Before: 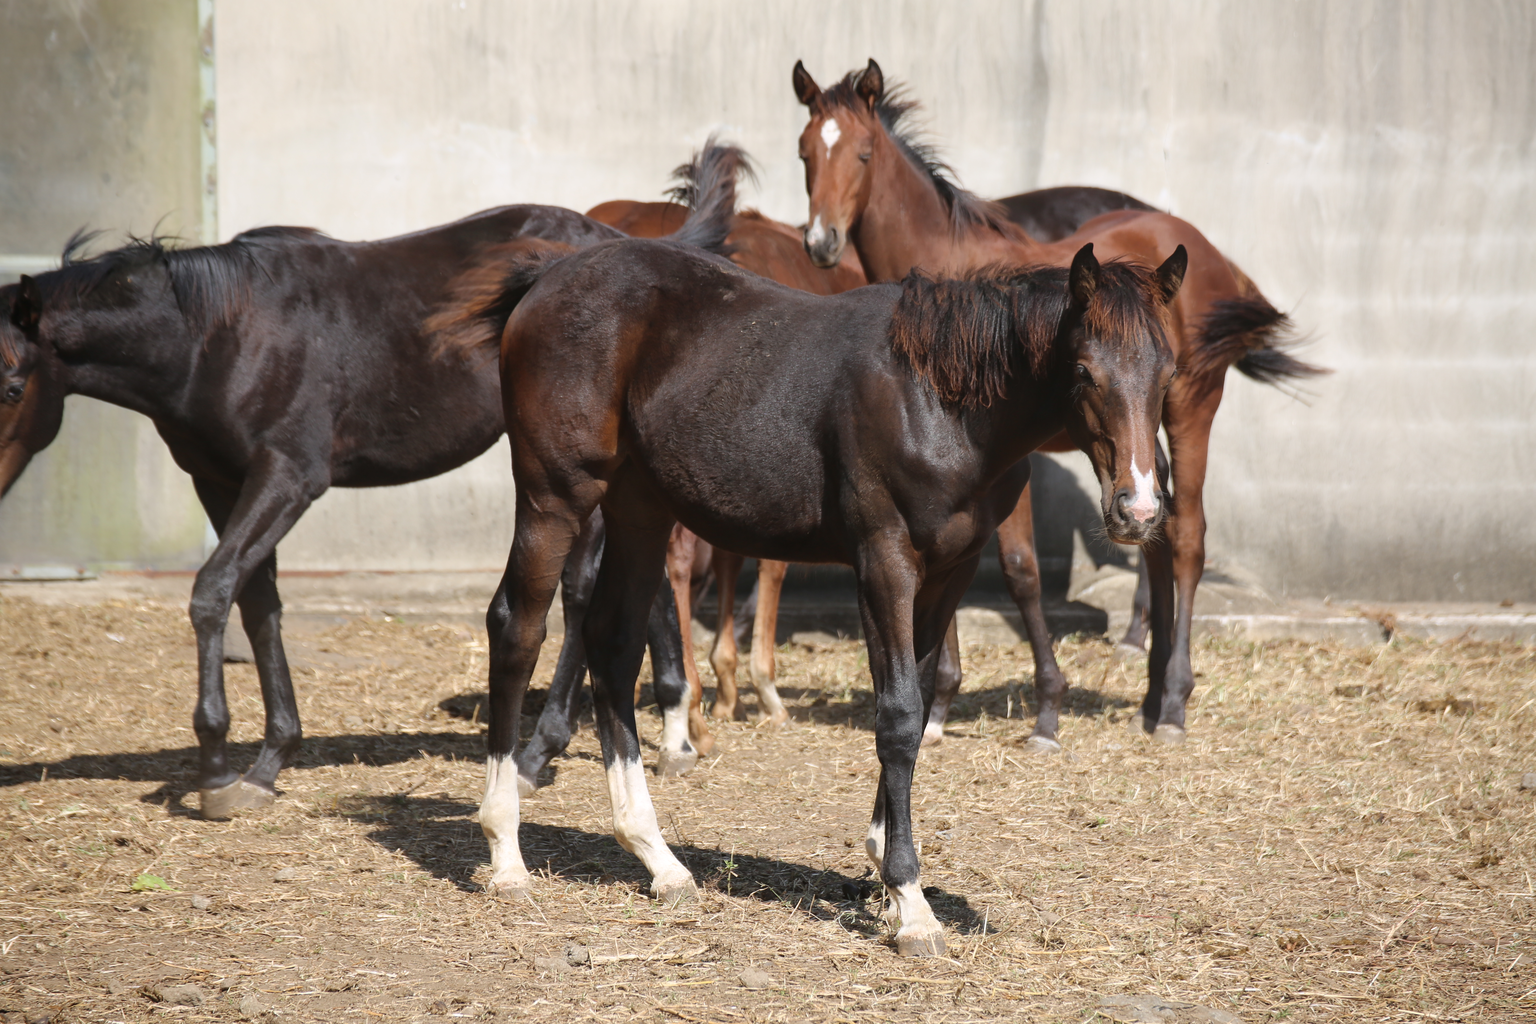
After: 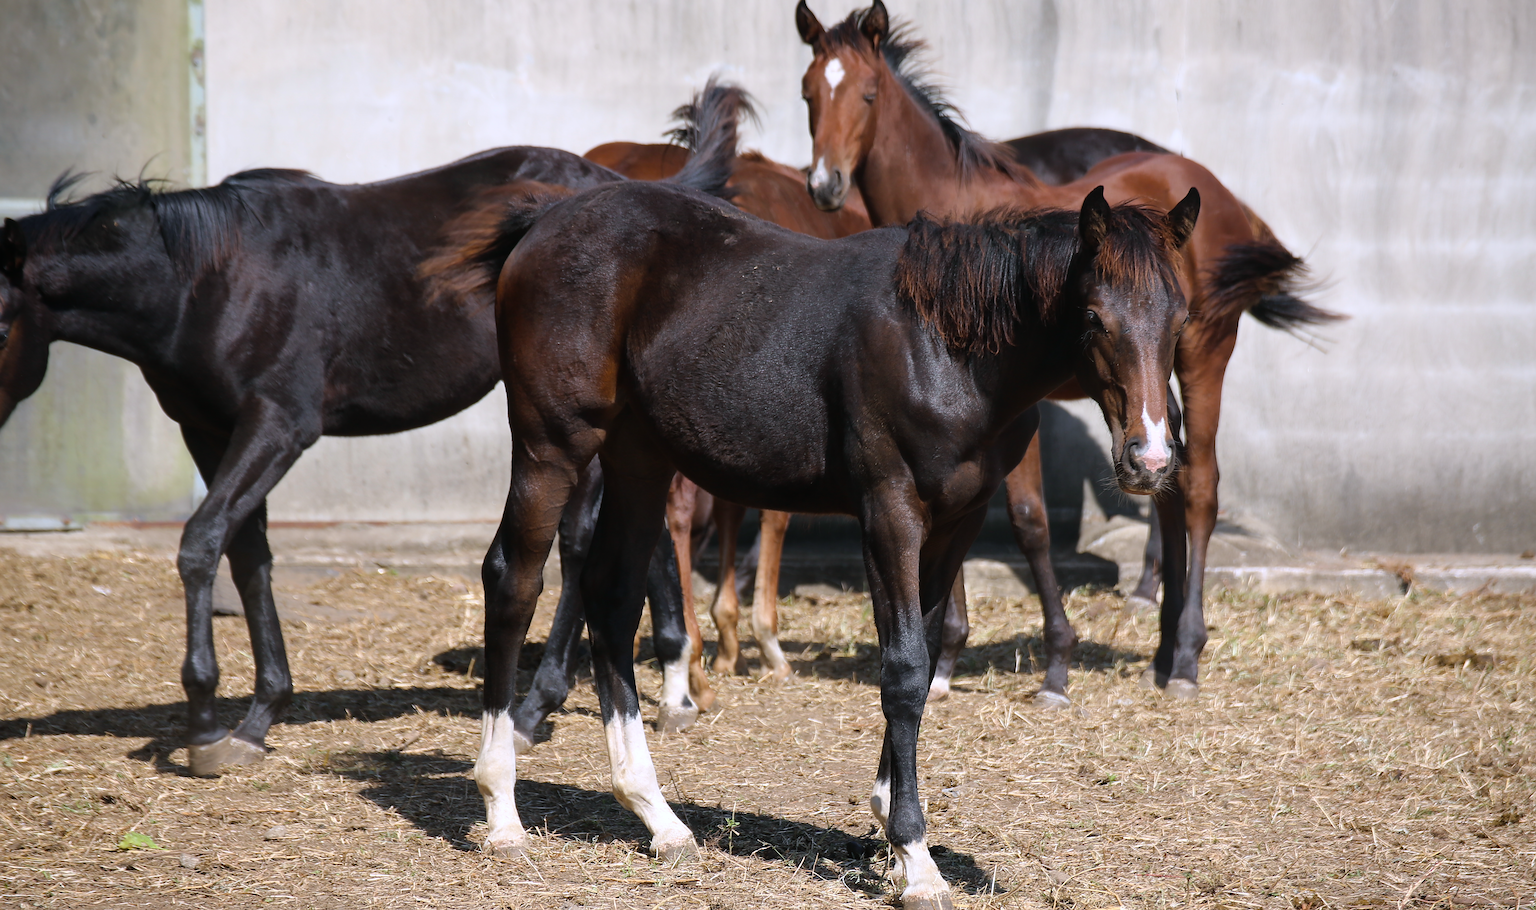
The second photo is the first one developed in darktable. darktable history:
crop: left 1.081%, top 6.088%, right 1.324%, bottom 7.12%
color calibration: illuminant as shot in camera, x 0.358, y 0.373, temperature 4628.91 K
sharpen: on, module defaults
color balance rgb: shadows lift › chroma 2.051%, shadows lift › hue 214.69°, power › luminance -14.944%, global offset › hue 169.76°, linear chroma grading › global chroma 14.555%, perceptual saturation grading › global saturation 8.749%
